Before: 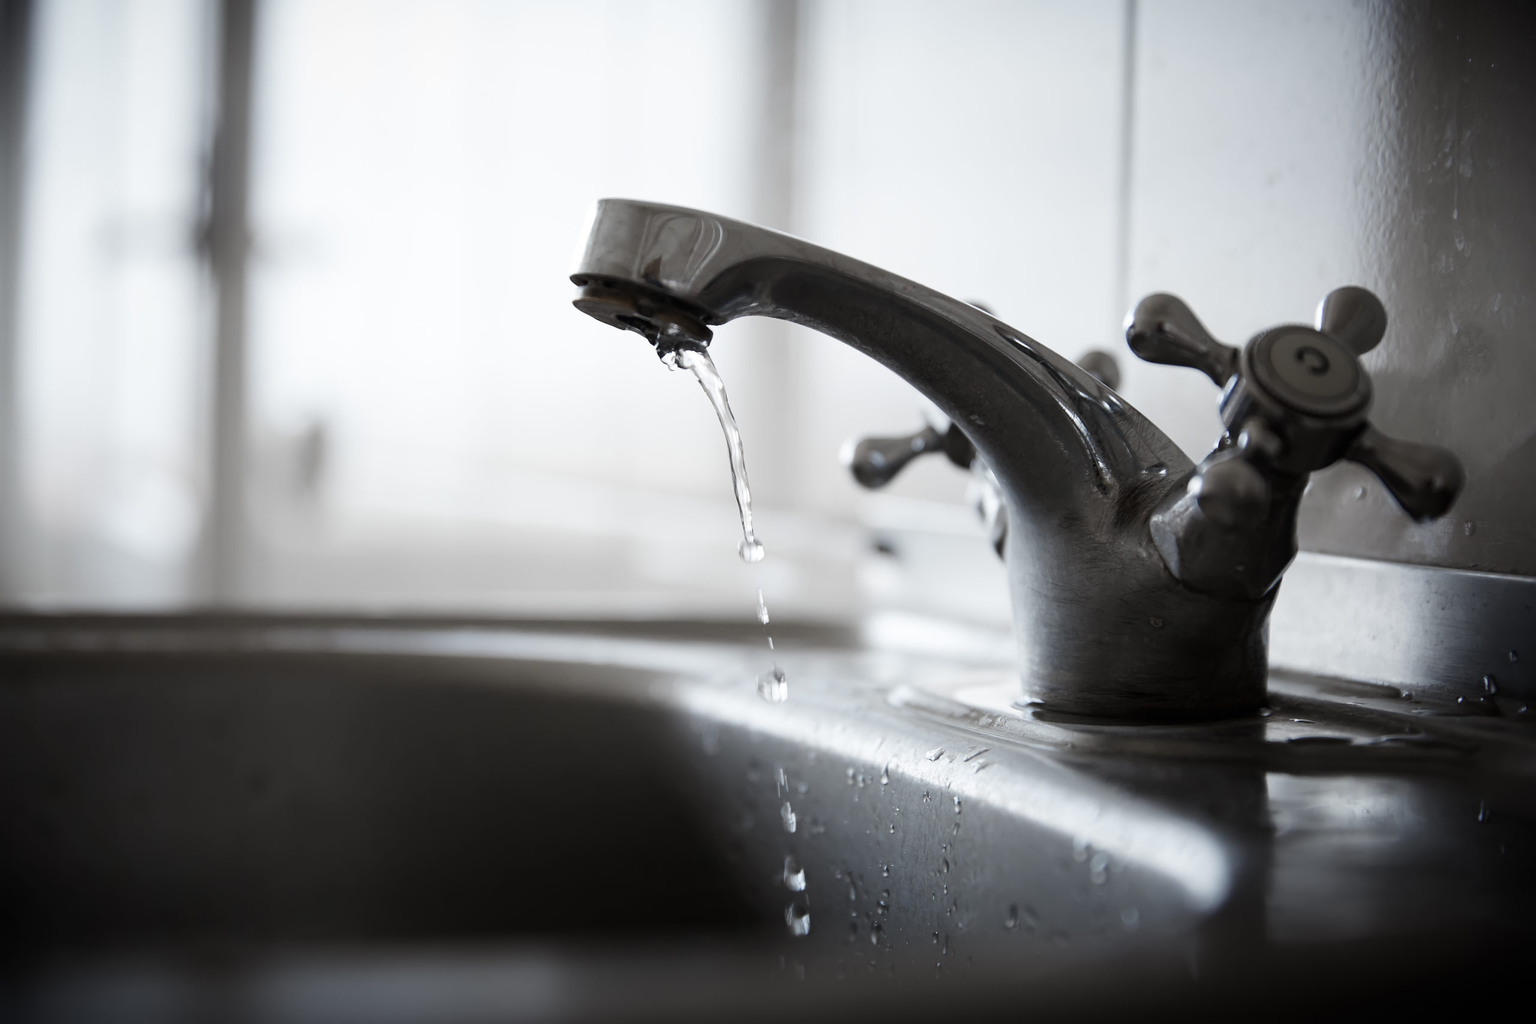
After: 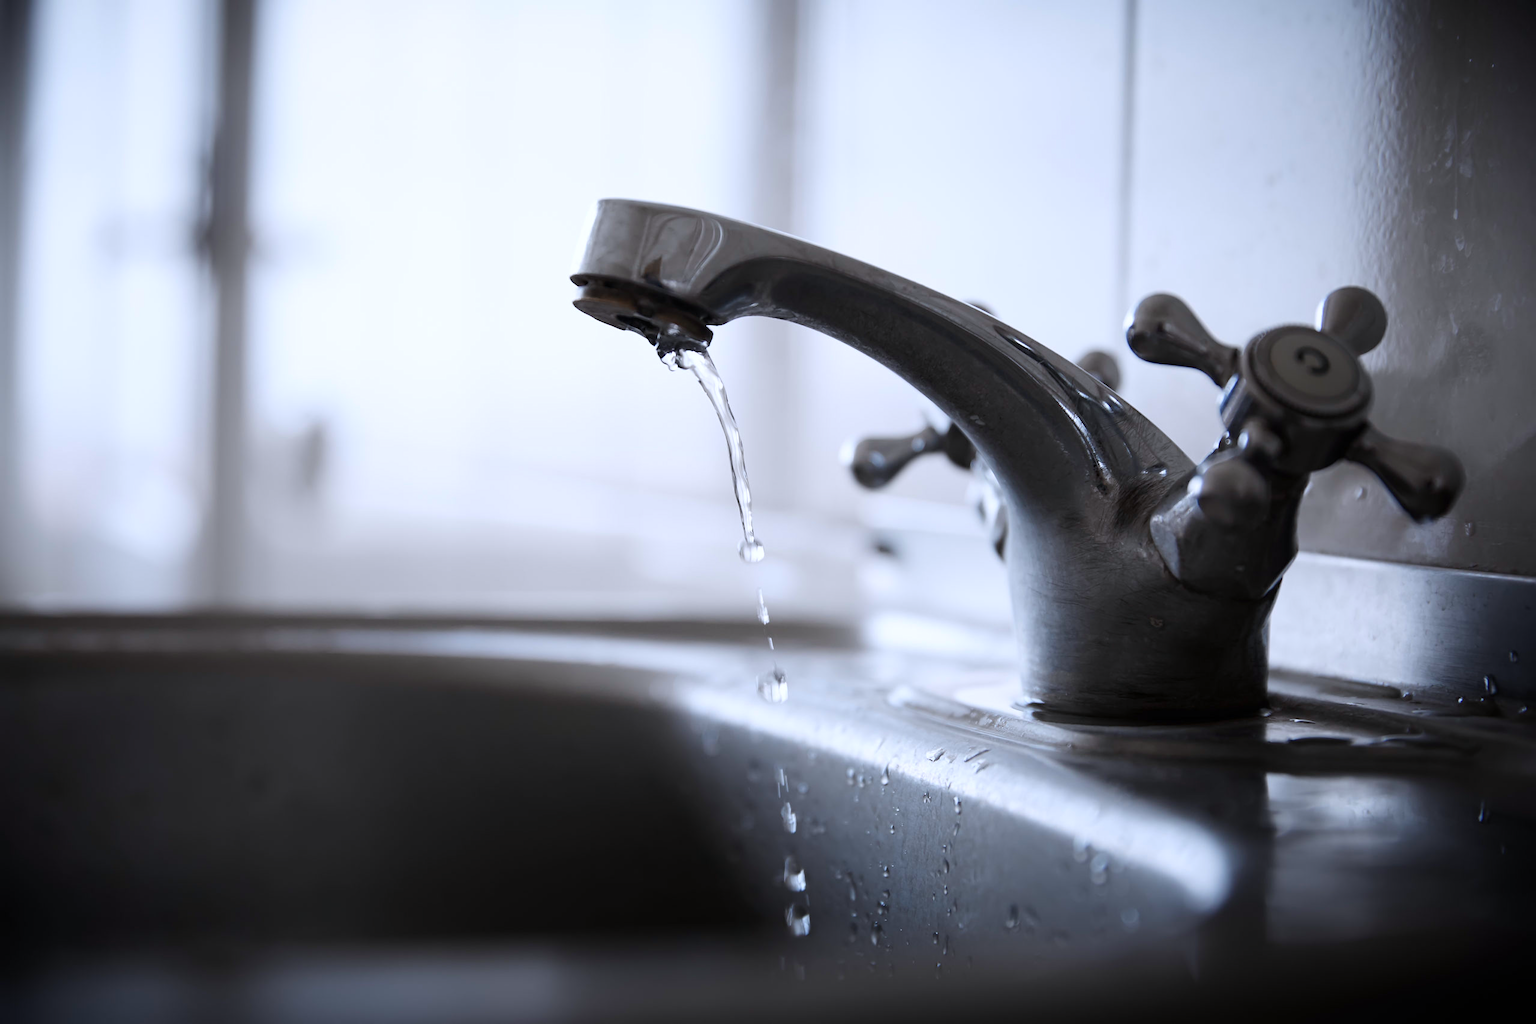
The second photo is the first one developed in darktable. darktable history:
color calibration: illuminant as shot in camera, x 0.358, y 0.373, temperature 4628.91 K
color balance rgb: perceptual saturation grading › global saturation 30%, global vibrance 20%
